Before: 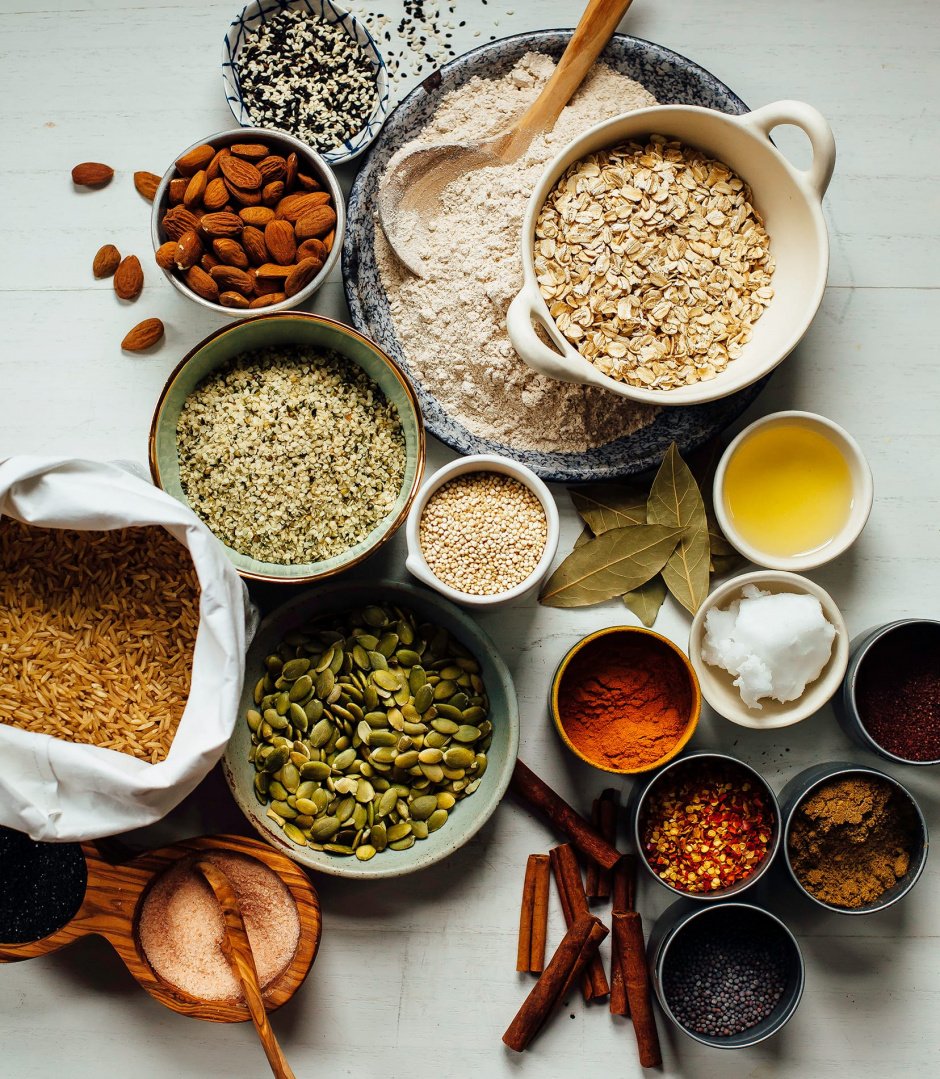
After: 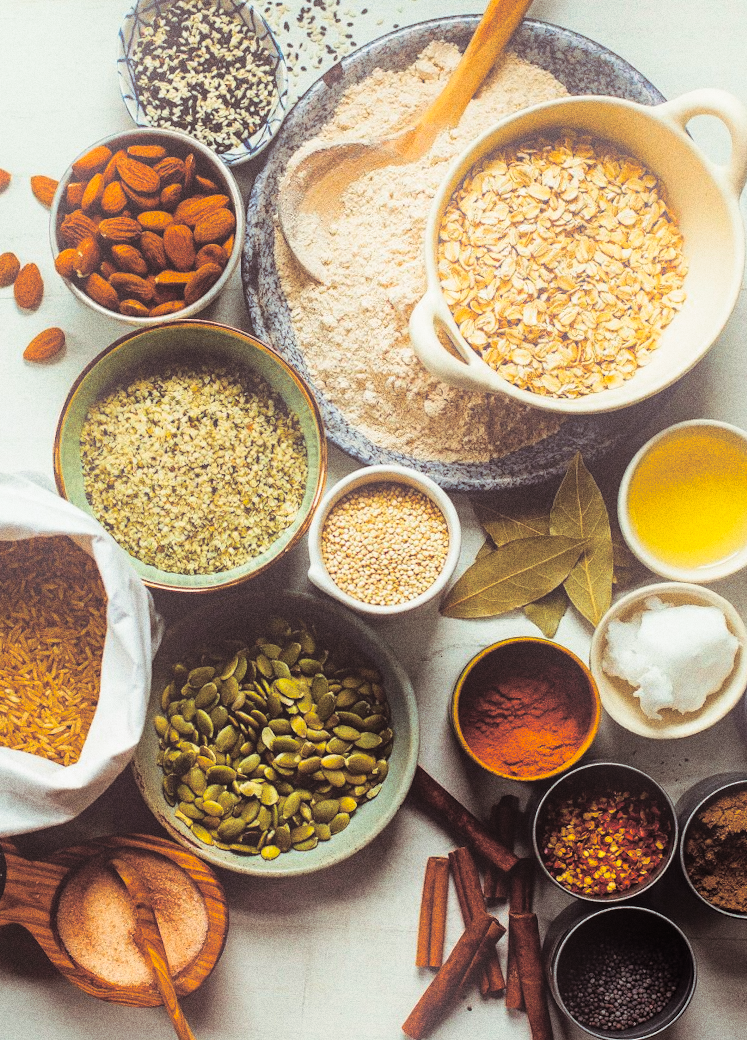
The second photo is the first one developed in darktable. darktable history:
split-toning: shadows › saturation 0.24, highlights › hue 54°, highlights › saturation 0.24
crop: left 7.598%, right 7.873%
bloom: threshold 82.5%, strength 16.25%
grain: coarseness 0.09 ISO, strength 40%
rotate and perspective: rotation 0.074°, lens shift (vertical) 0.096, lens shift (horizontal) -0.041, crop left 0.043, crop right 0.952, crop top 0.024, crop bottom 0.979
color balance rgb: perceptual saturation grading › global saturation 20%, global vibrance 20%
